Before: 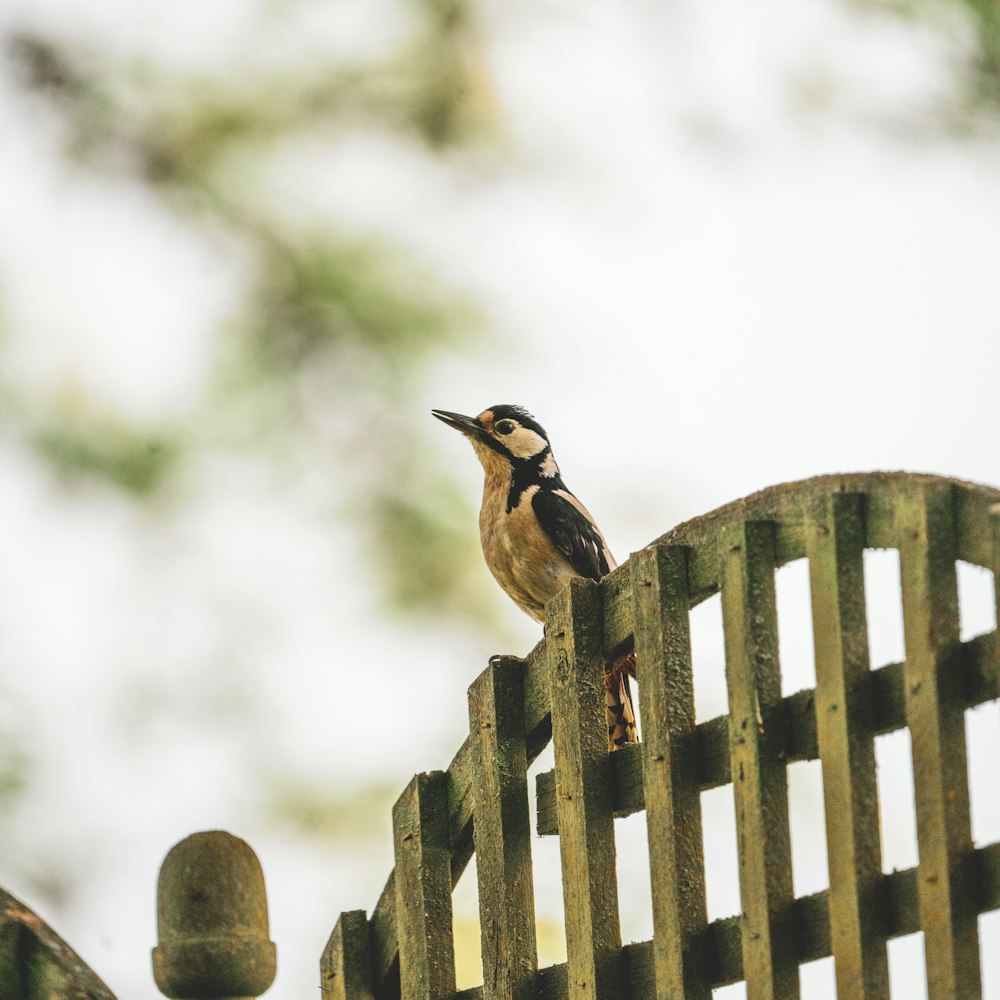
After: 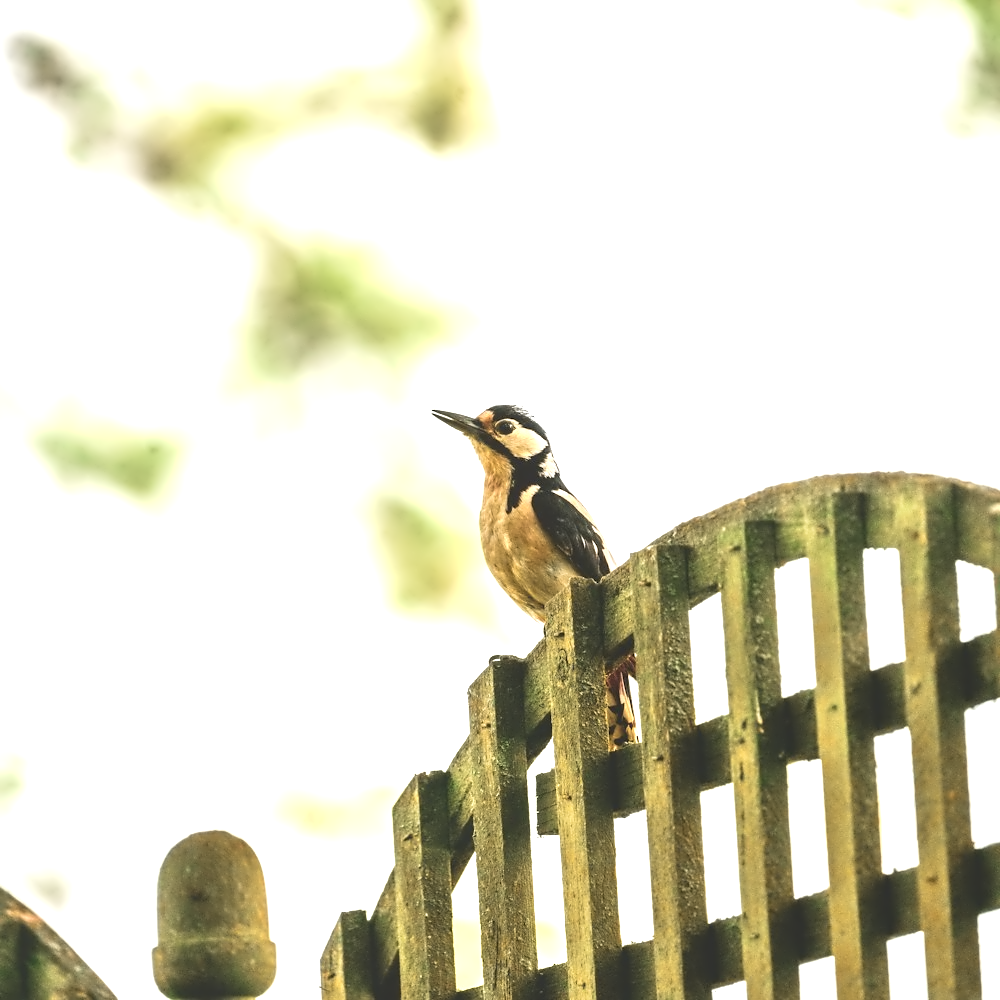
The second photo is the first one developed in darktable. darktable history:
tone equalizer: -8 EV -1.1 EV, -7 EV -1.05 EV, -6 EV -0.875 EV, -5 EV -0.543 EV, -3 EV 0.567 EV, -2 EV 0.877 EV, -1 EV 1 EV, +0 EV 1.07 EV, smoothing diameter 24.8%, edges refinement/feathering 13.4, preserve details guided filter
contrast equalizer: octaves 7, y [[0.5 ×6], [0.5 ×6], [0.5 ×6], [0, 0.033, 0.067, 0.1, 0.133, 0.167], [0, 0.05, 0.1, 0.15, 0.2, 0.25]]
velvia: strength 17.34%
